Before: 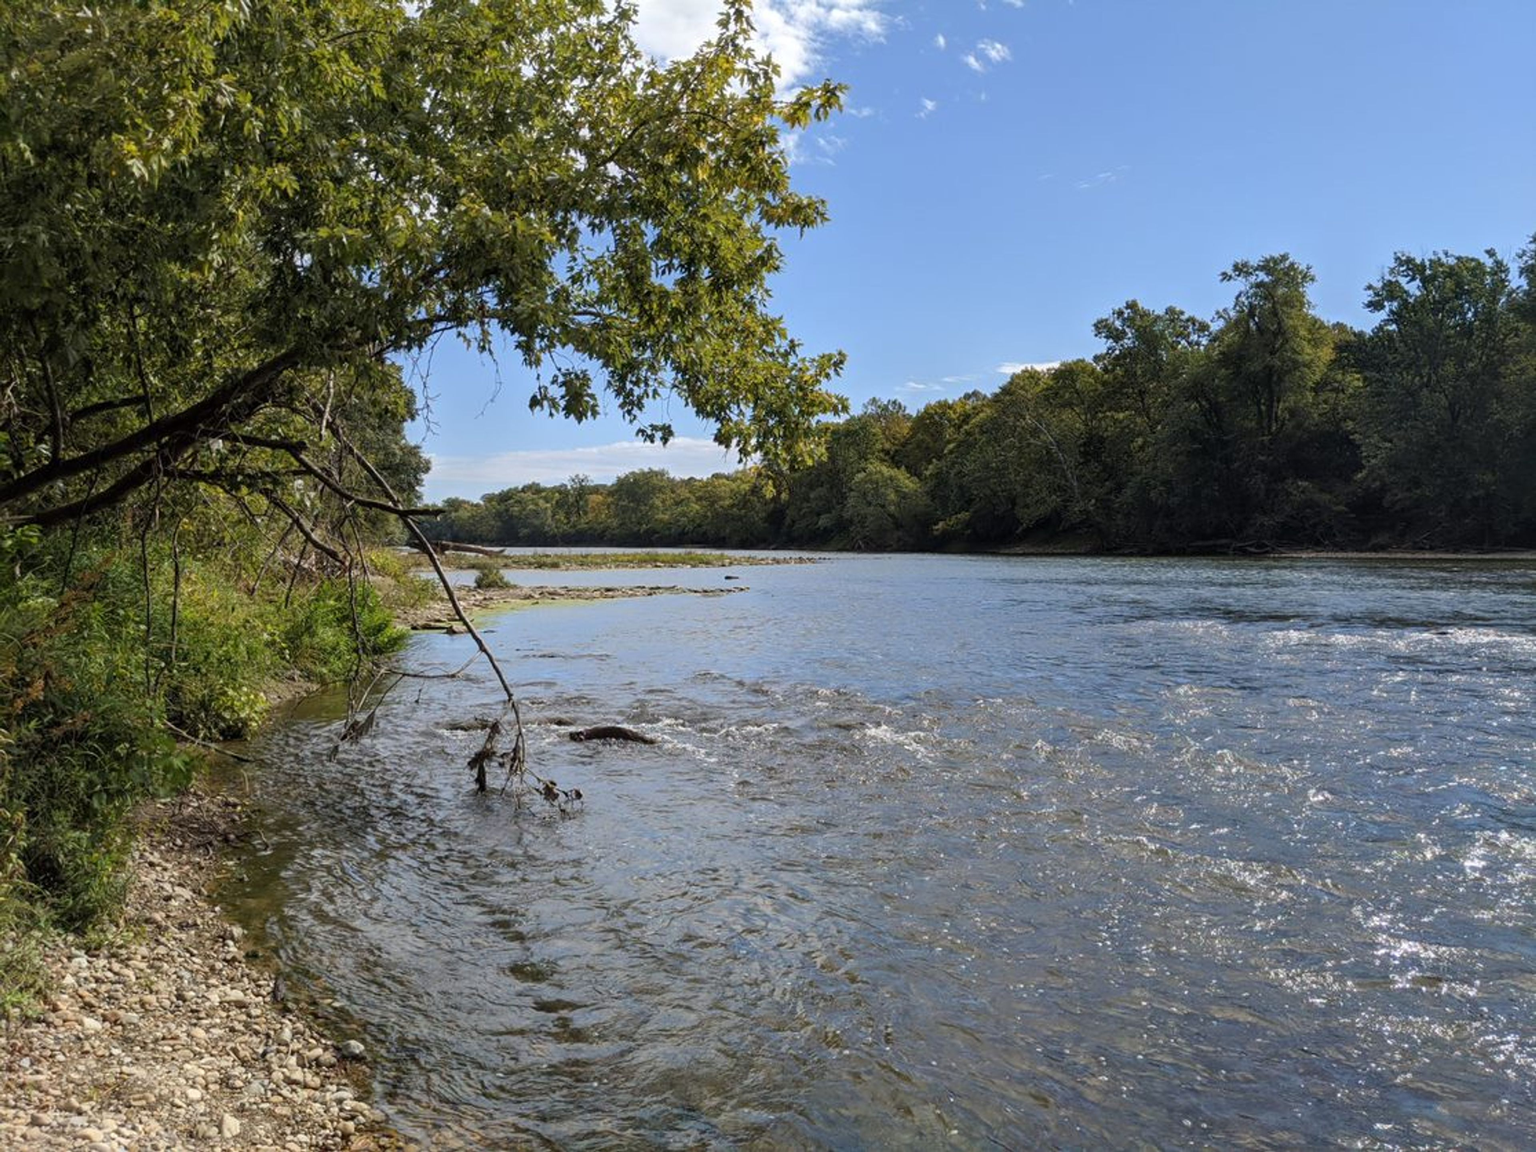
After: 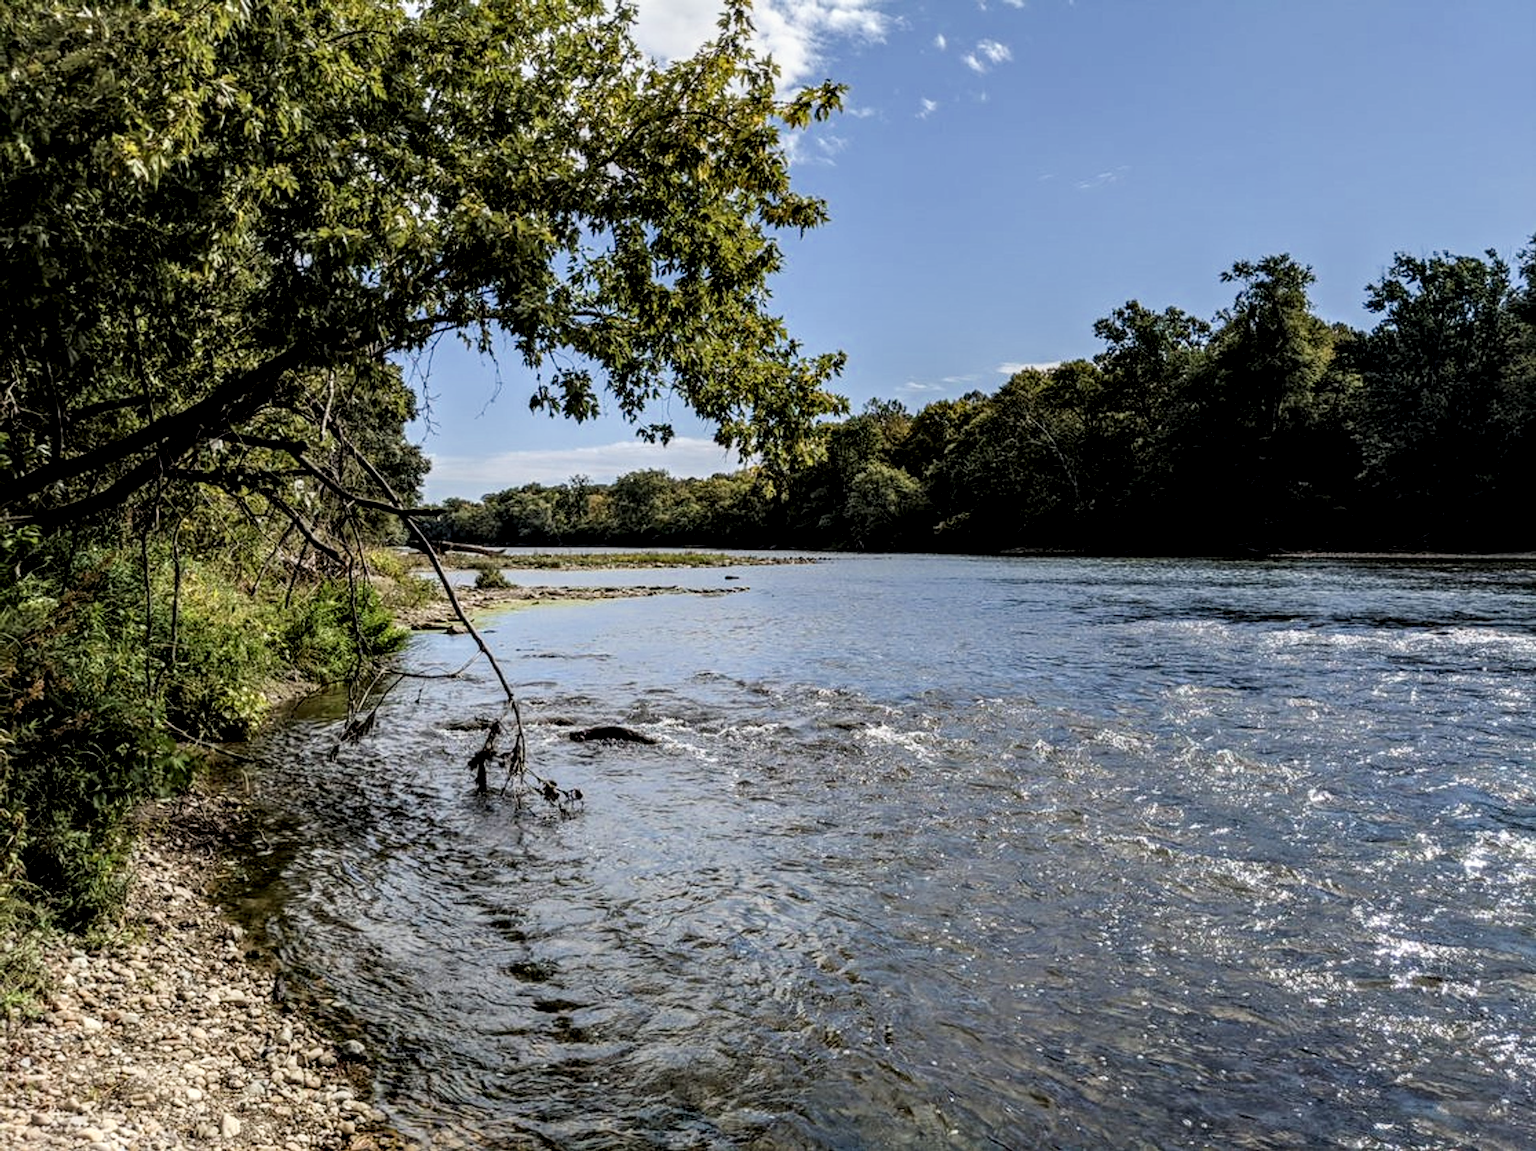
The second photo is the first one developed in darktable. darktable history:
tone equalizer: -7 EV 0.183 EV, -6 EV 0.117 EV, -5 EV 0.119 EV, -4 EV 0.079 EV, -2 EV -0.026 EV, -1 EV -0.064 EV, +0 EV -0.073 EV, edges refinement/feathering 500, mask exposure compensation -1.57 EV, preserve details no
local contrast: highlights 19%, detail 185%
filmic rgb: middle gray luminance 28.95%, black relative exposure -10.33 EV, white relative exposure 5.47 EV, target black luminance 0%, hardness 3.95, latitude 2.69%, contrast 1.123, highlights saturation mix 3.88%, shadows ↔ highlights balance 15.15%
